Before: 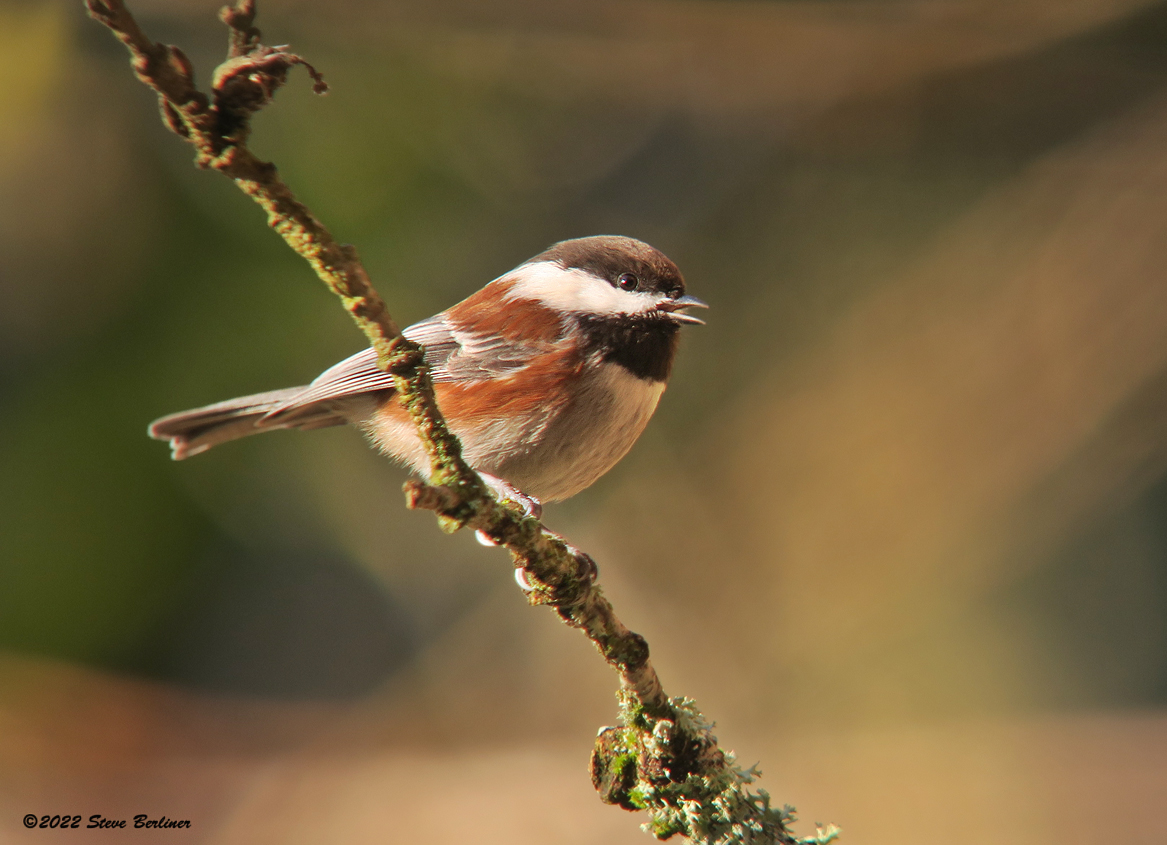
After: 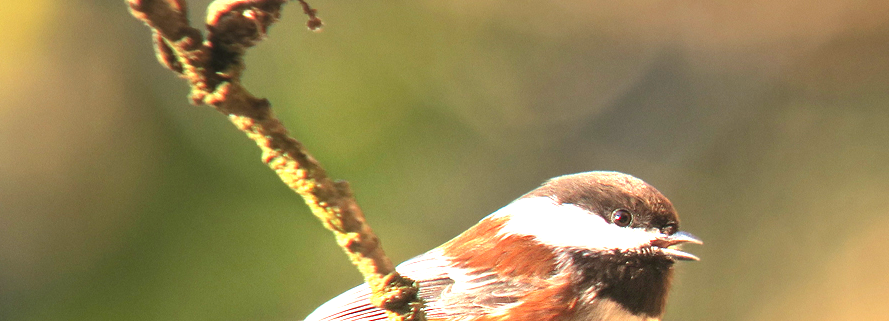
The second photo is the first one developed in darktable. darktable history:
crop: left 0.579%, top 7.627%, right 23.167%, bottom 54.275%
exposure: exposure 1.5 EV, compensate highlight preservation false
